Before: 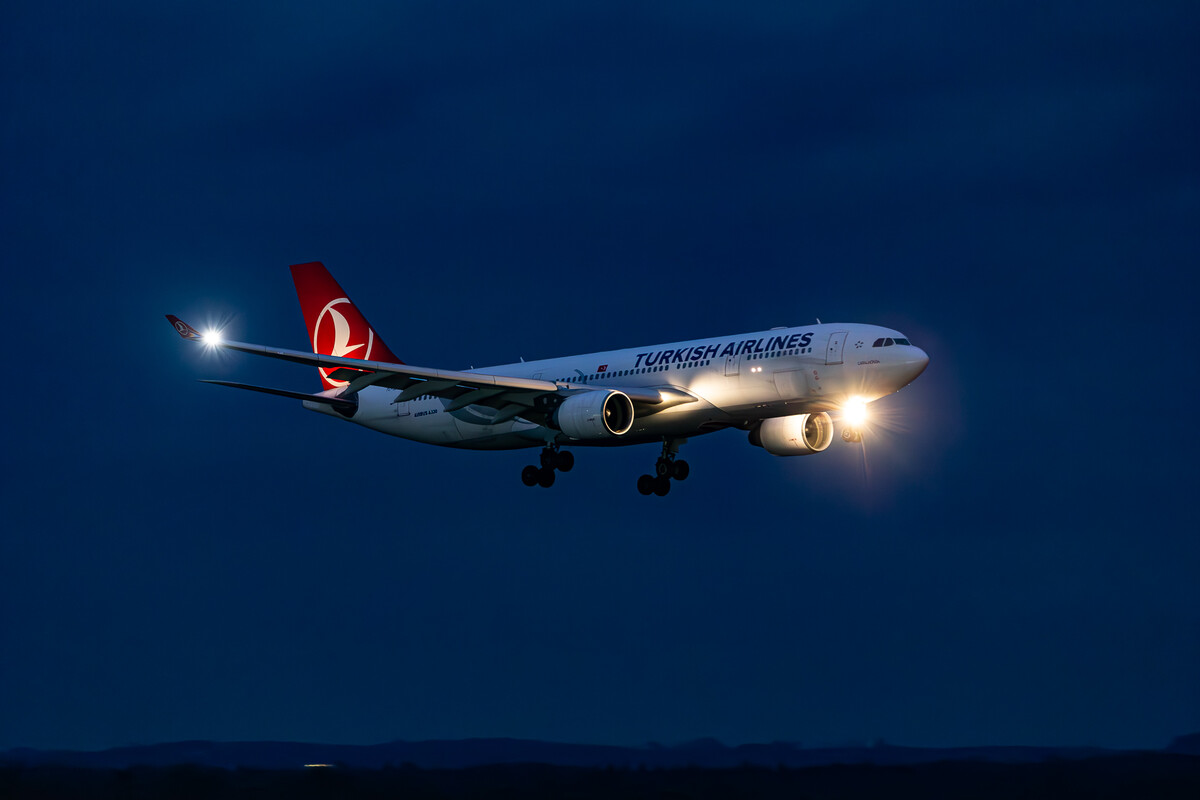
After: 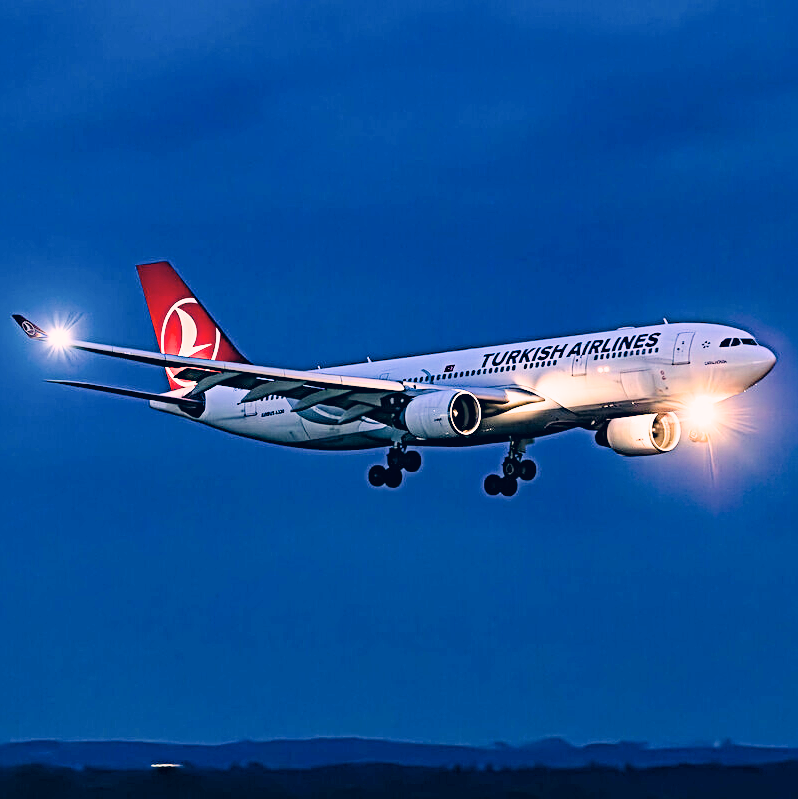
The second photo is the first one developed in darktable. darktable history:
filmic rgb: black relative exposure -7.65 EV, white relative exposure 4.56 EV, hardness 3.61
color correction: highlights a* 14.29, highlights b* 6.16, shadows a* -5.79, shadows b* -15.97, saturation 0.846
crop and rotate: left 12.798%, right 20.654%
haze removal: adaptive false
exposure: black level correction 0, exposure 1.103 EV, compensate exposure bias true, compensate highlight preservation false
contrast brightness saturation: contrast 0.033, brightness 0.06, saturation 0.12
sharpen: radius 3.649, amount 0.926
